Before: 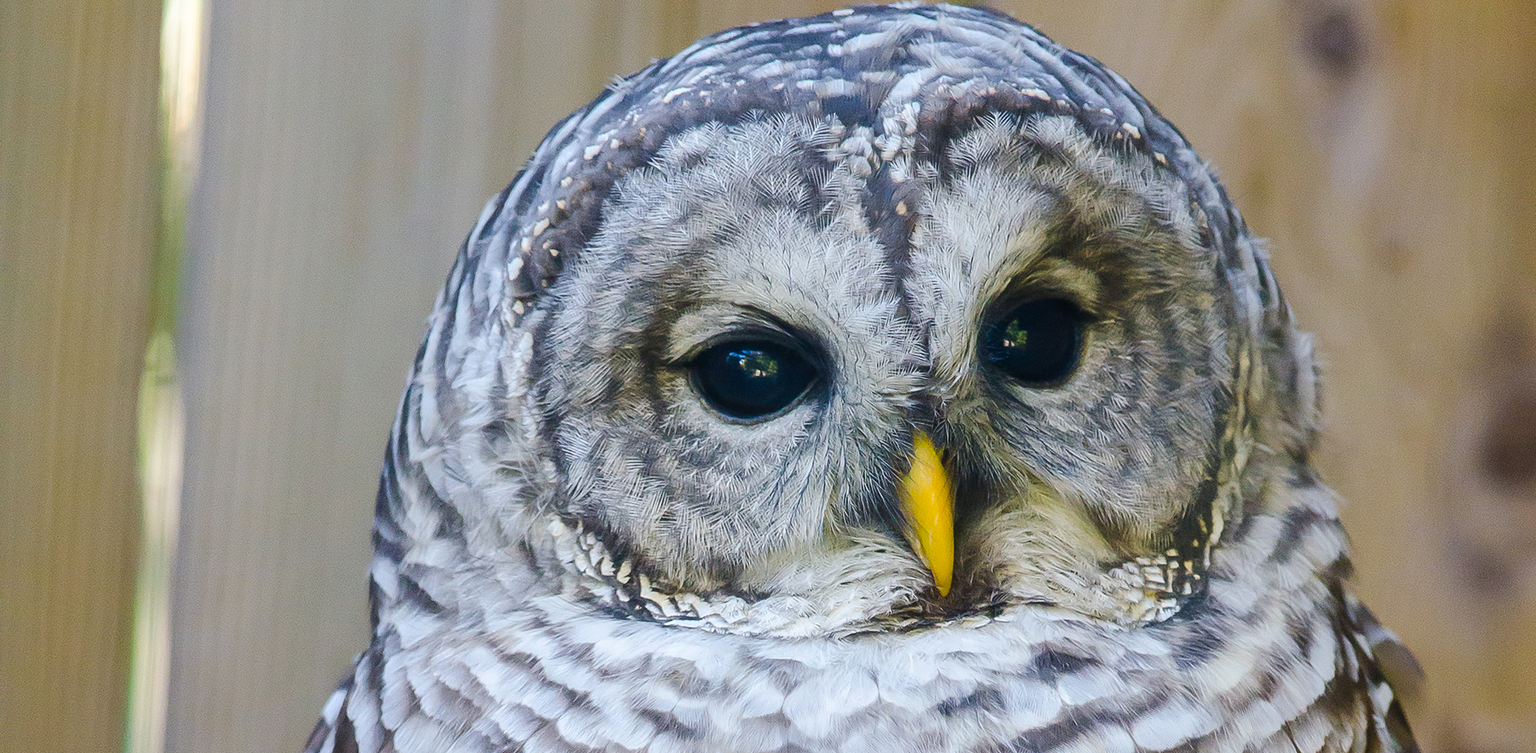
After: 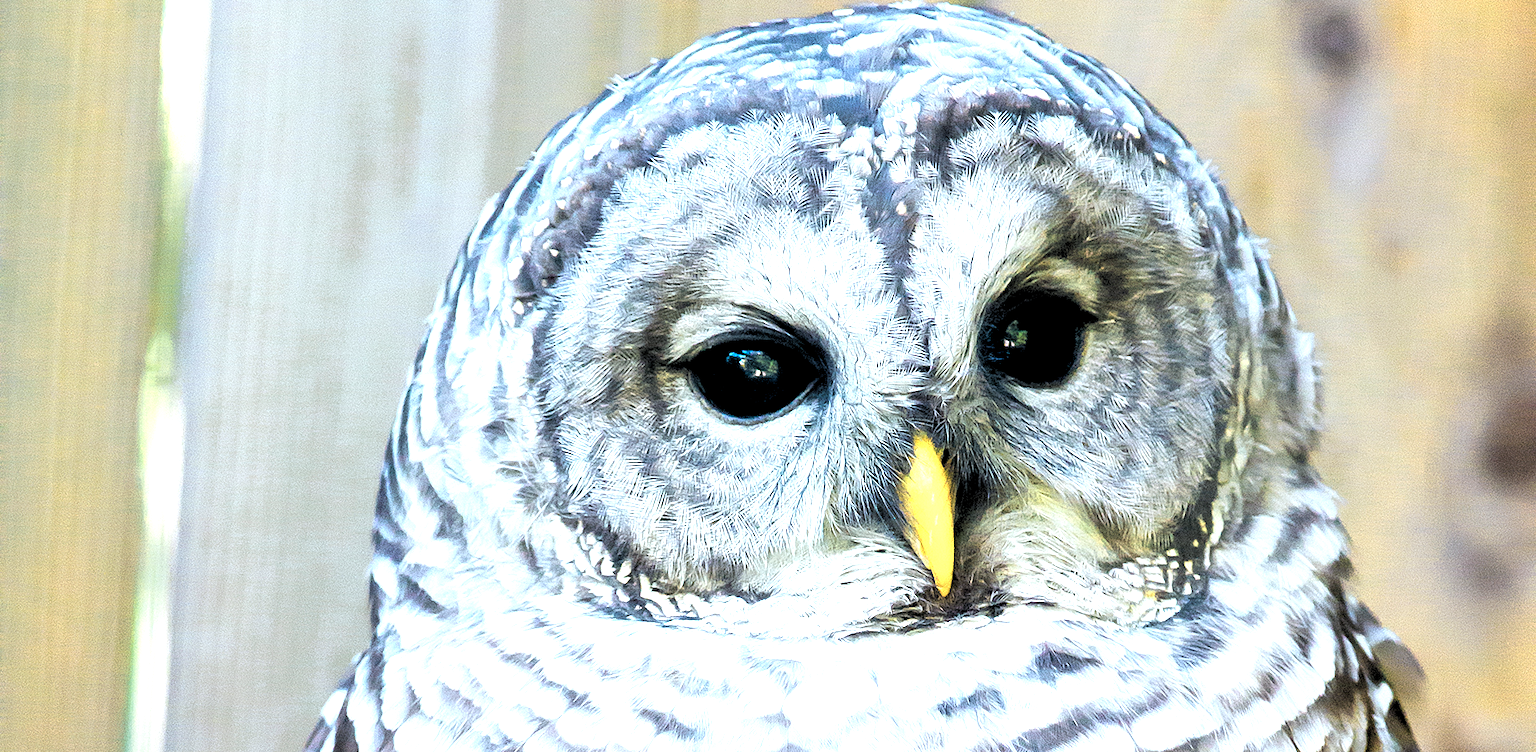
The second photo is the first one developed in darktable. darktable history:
color zones: curves: ch0 [(0.018, 0.548) (0.197, 0.654) (0.425, 0.447) (0.605, 0.658) (0.732, 0.579)]; ch1 [(0.105, 0.531) (0.224, 0.531) (0.386, 0.39) (0.618, 0.456) (0.732, 0.456) (0.956, 0.421)]; ch2 [(0.039, 0.583) (0.215, 0.465) (0.399, 0.544) (0.465, 0.548) (0.614, 0.447) (0.724, 0.43) (0.882, 0.623) (0.956, 0.632)]
exposure: black level correction 0, exposure 0.7 EV, compensate exposure bias true, compensate highlight preservation false
white balance: red 0.925, blue 1.046
rgb levels: levels [[0.029, 0.461, 0.922], [0, 0.5, 1], [0, 0.5, 1]]
